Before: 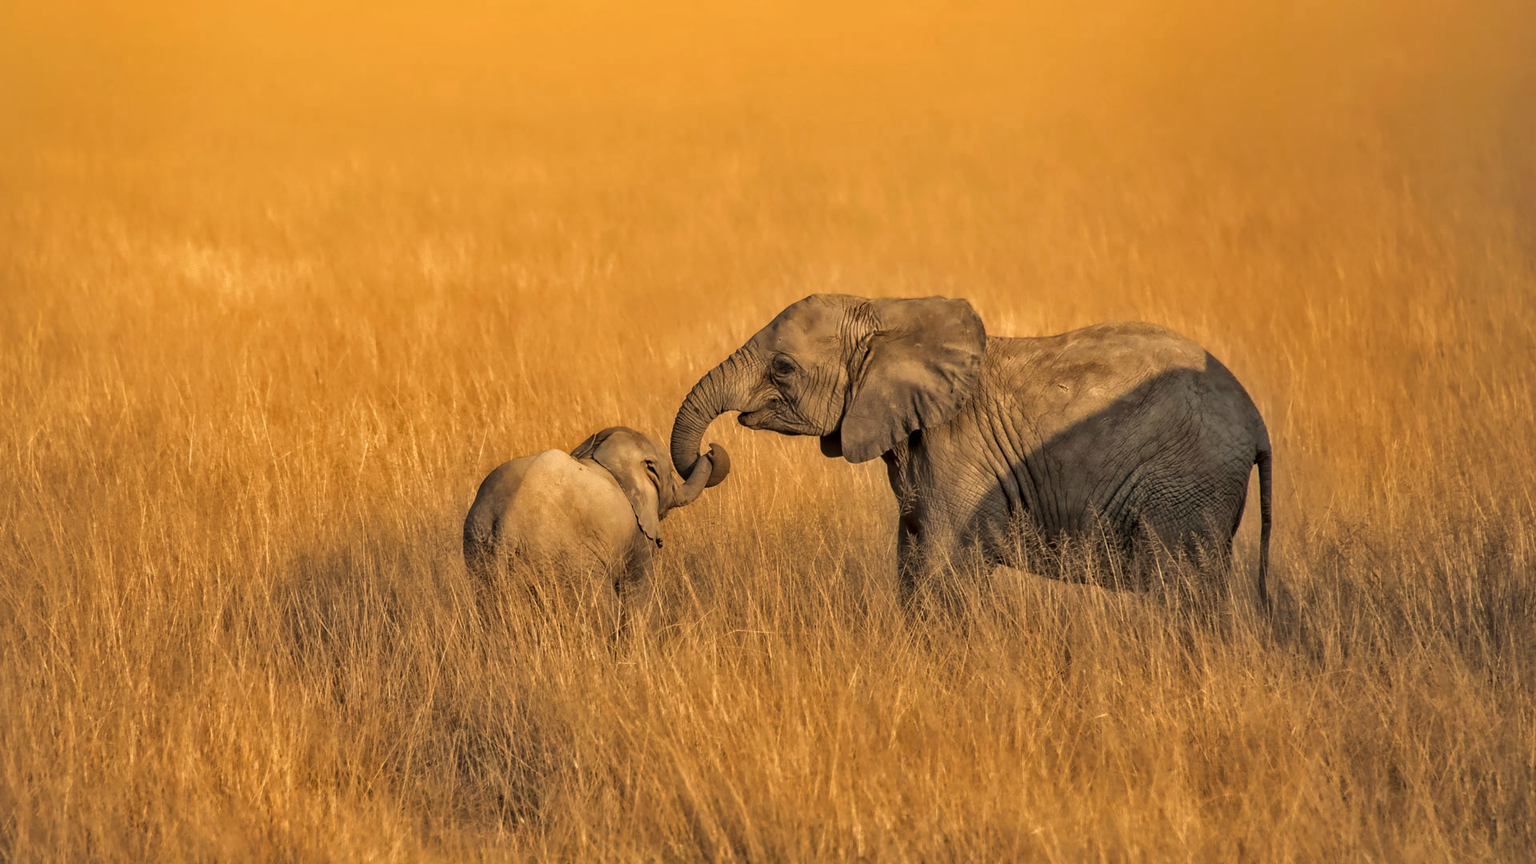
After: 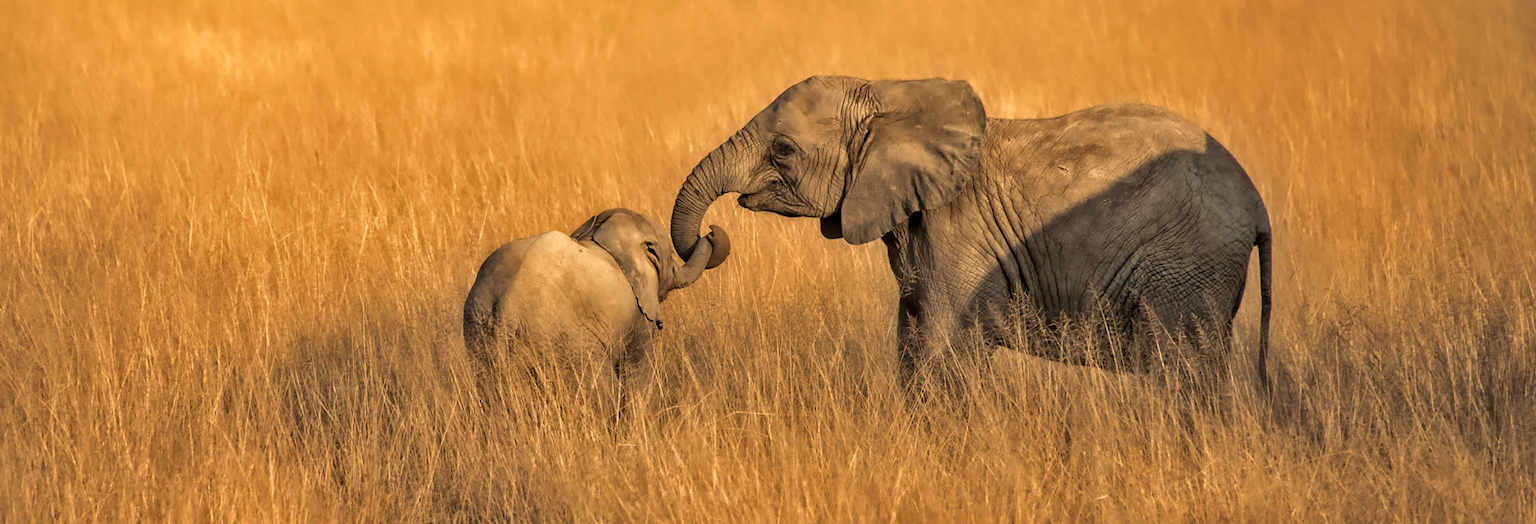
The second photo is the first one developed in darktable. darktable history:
crop and rotate: top 25.357%, bottom 13.942%
shadows and highlights: shadows -12.5, white point adjustment 4, highlights 28.33
